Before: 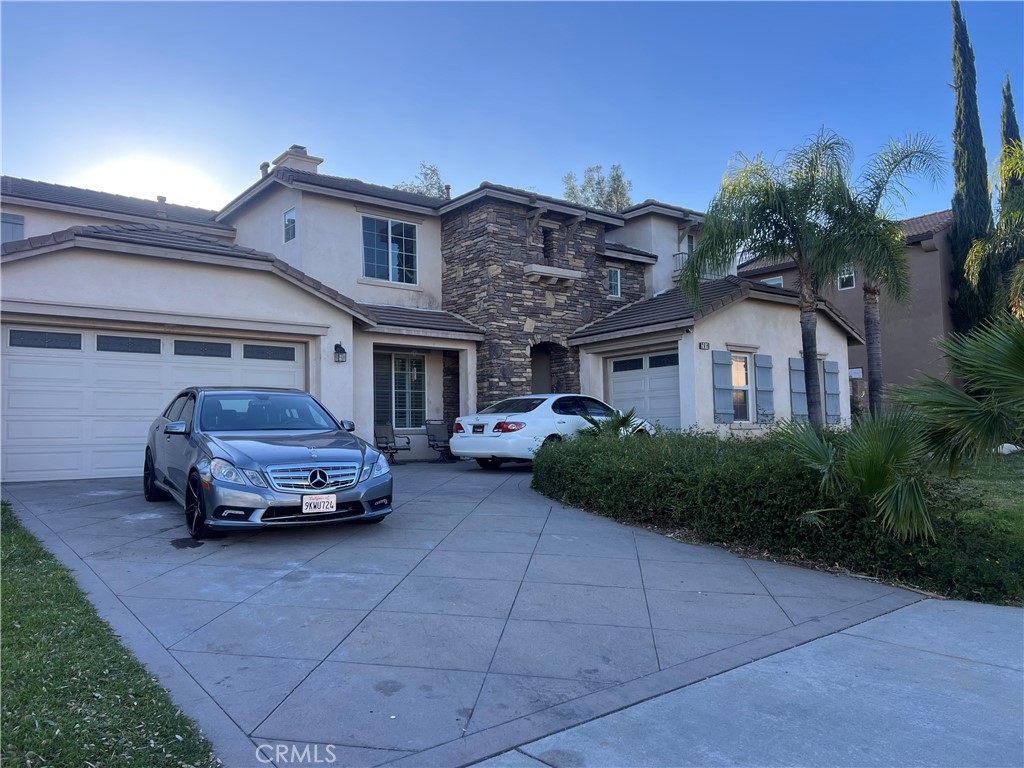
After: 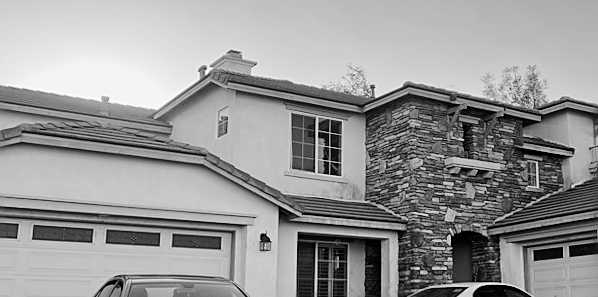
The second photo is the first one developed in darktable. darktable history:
rotate and perspective: rotation 0.128°, lens shift (vertical) -0.181, lens shift (horizontal) -0.044, shear 0.001, automatic cropping off
monochrome: on, module defaults
sharpen: on, module defaults
exposure: black level correction 0.001, exposure 0.014 EV, compensate highlight preservation false
tone curve: curves: ch0 [(0, 0) (0.11, 0.061) (0.256, 0.259) (0.398, 0.494) (0.498, 0.611) (0.65, 0.757) (0.835, 0.883) (1, 0.961)]; ch1 [(0, 0) (0.346, 0.307) (0.408, 0.369) (0.453, 0.457) (0.482, 0.479) (0.502, 0.498) (0.521, 0.51) (0.553, 0.554) (0.618, 0.65) (0.693, 0.727) (1, 1)]; ch2 [(0, 0) (0.366, 0.337) (0.434, 0.46) (0.485, 0.494) (0.5, 0.494) (0.511, 0.508) (0.537, 0.55) (0.579, 0.599) (0.621, 0.693) (1, 1)], color space Lab, independent channels, preserve colors none
white balance: red 1, blue 1
crop: left 10.121%, top 10.631%, right 36.218%, bottom 51.526%
